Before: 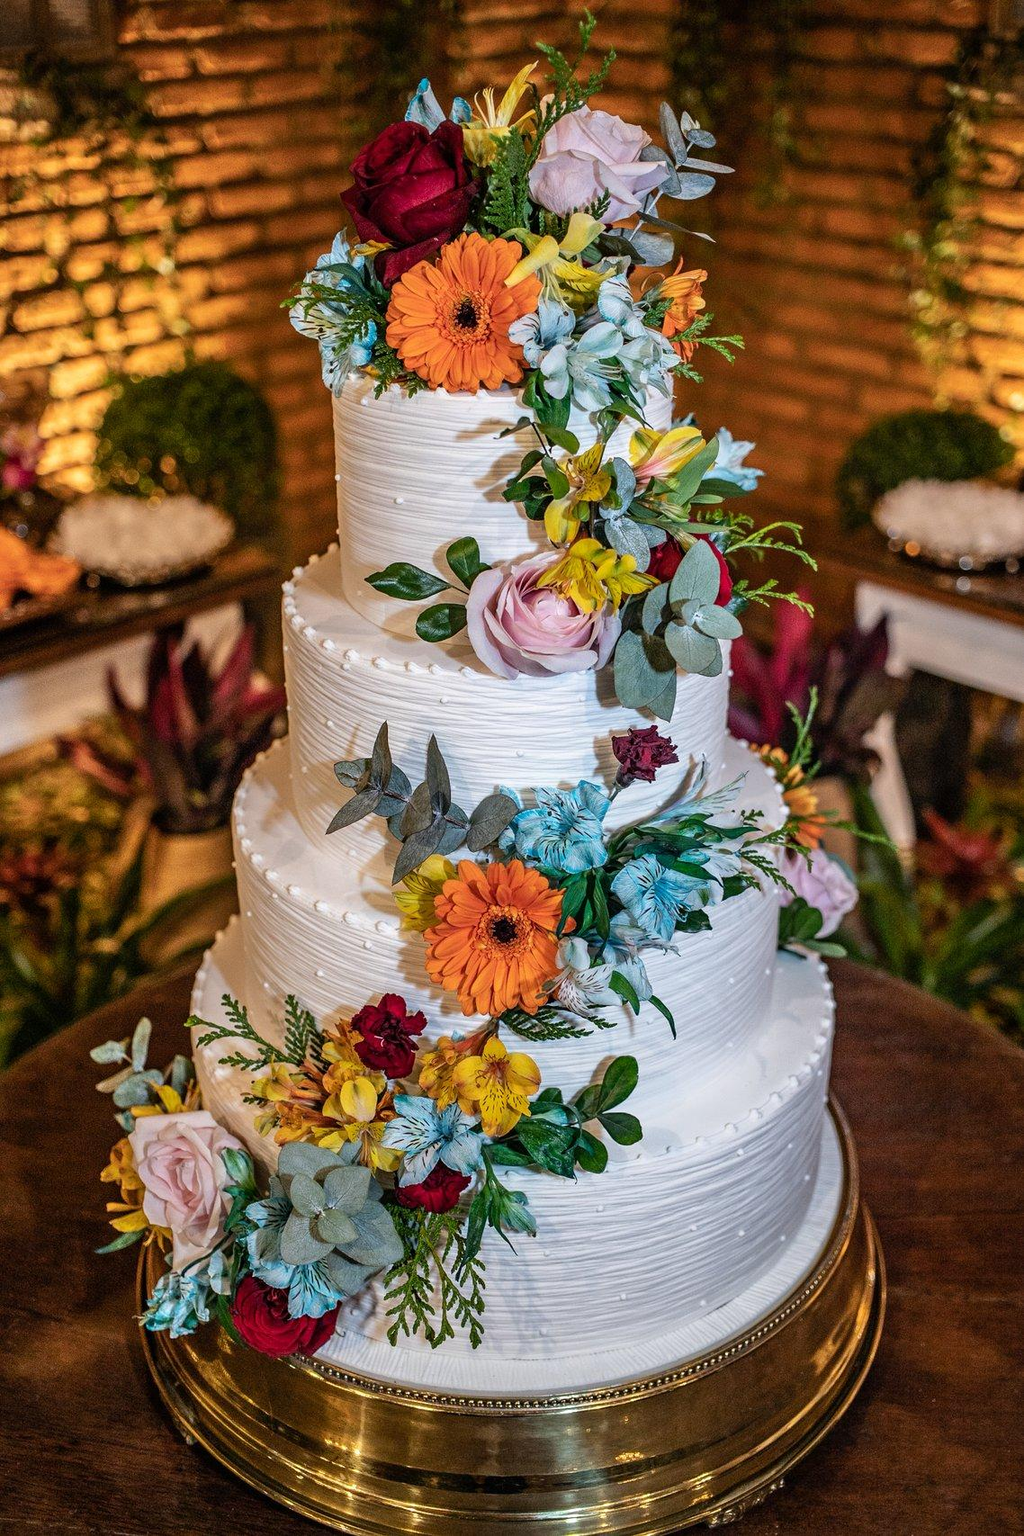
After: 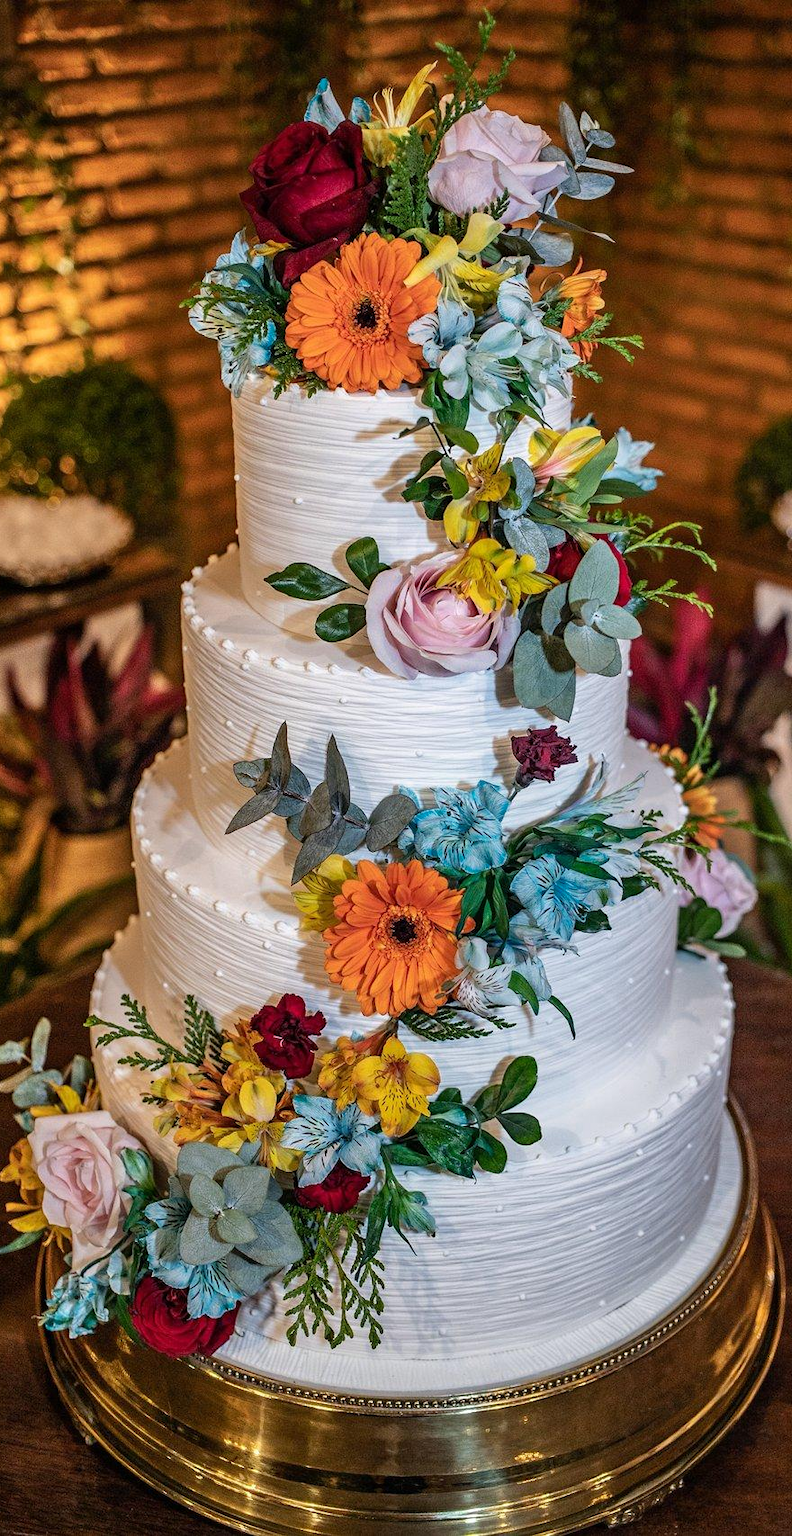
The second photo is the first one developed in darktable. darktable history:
crop: left 9.88%, right 12.664%
color zones: curves: ch0 [(0, 0.5) (0.143, 0.5) (0.286, 0.5) (0.429, 0.495) (0.571, 0.437) (0.714, 0.44) (0.857, 0.496) (1, 0.5)]
